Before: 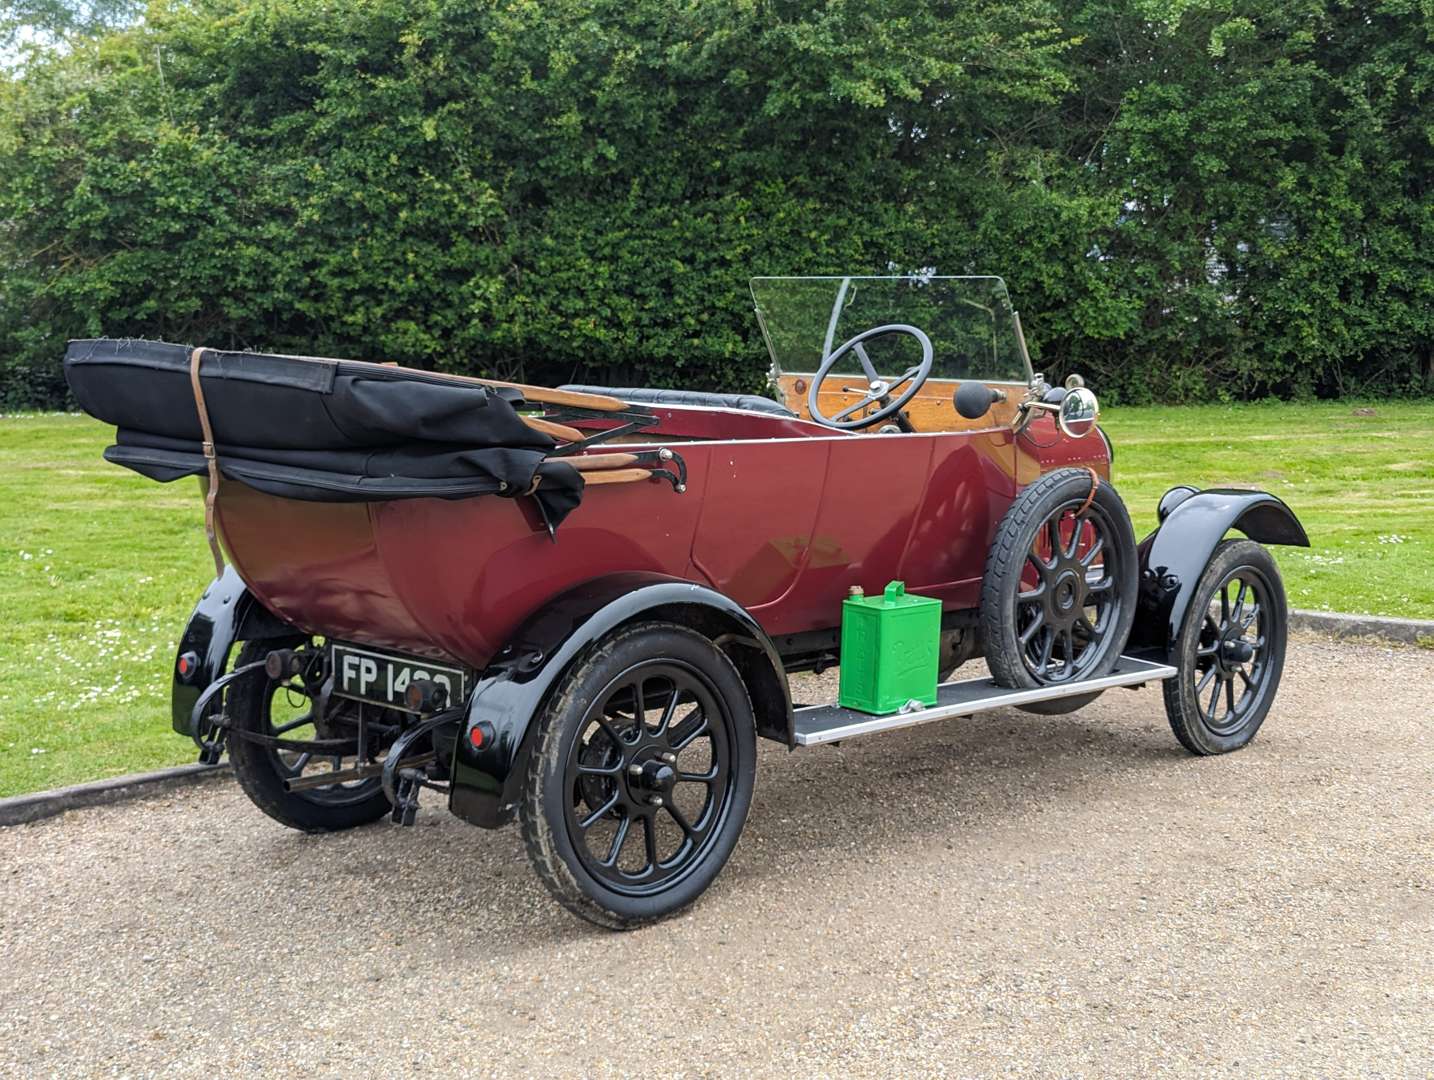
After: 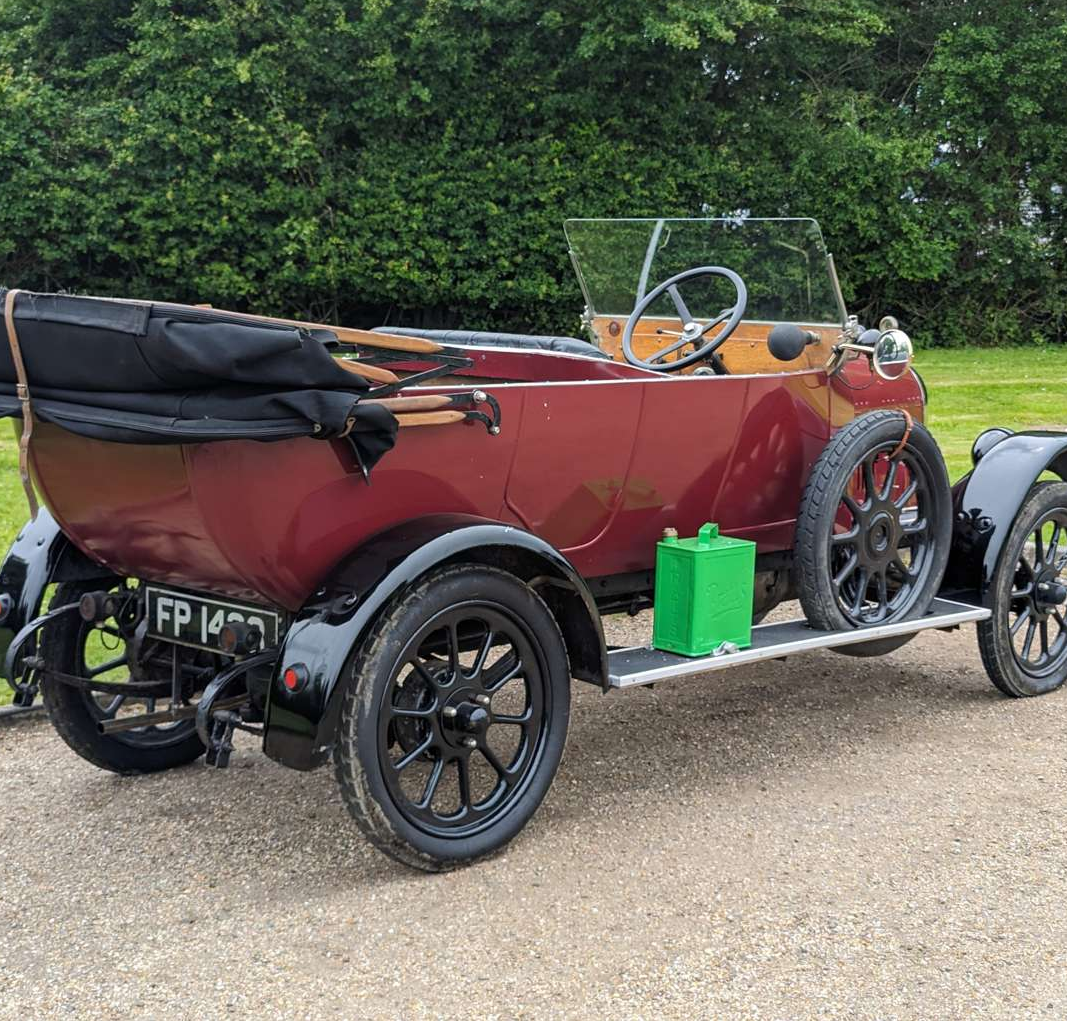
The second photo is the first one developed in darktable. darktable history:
crop and rotate: left 13.025%, top 5.387%, right 12.529%
